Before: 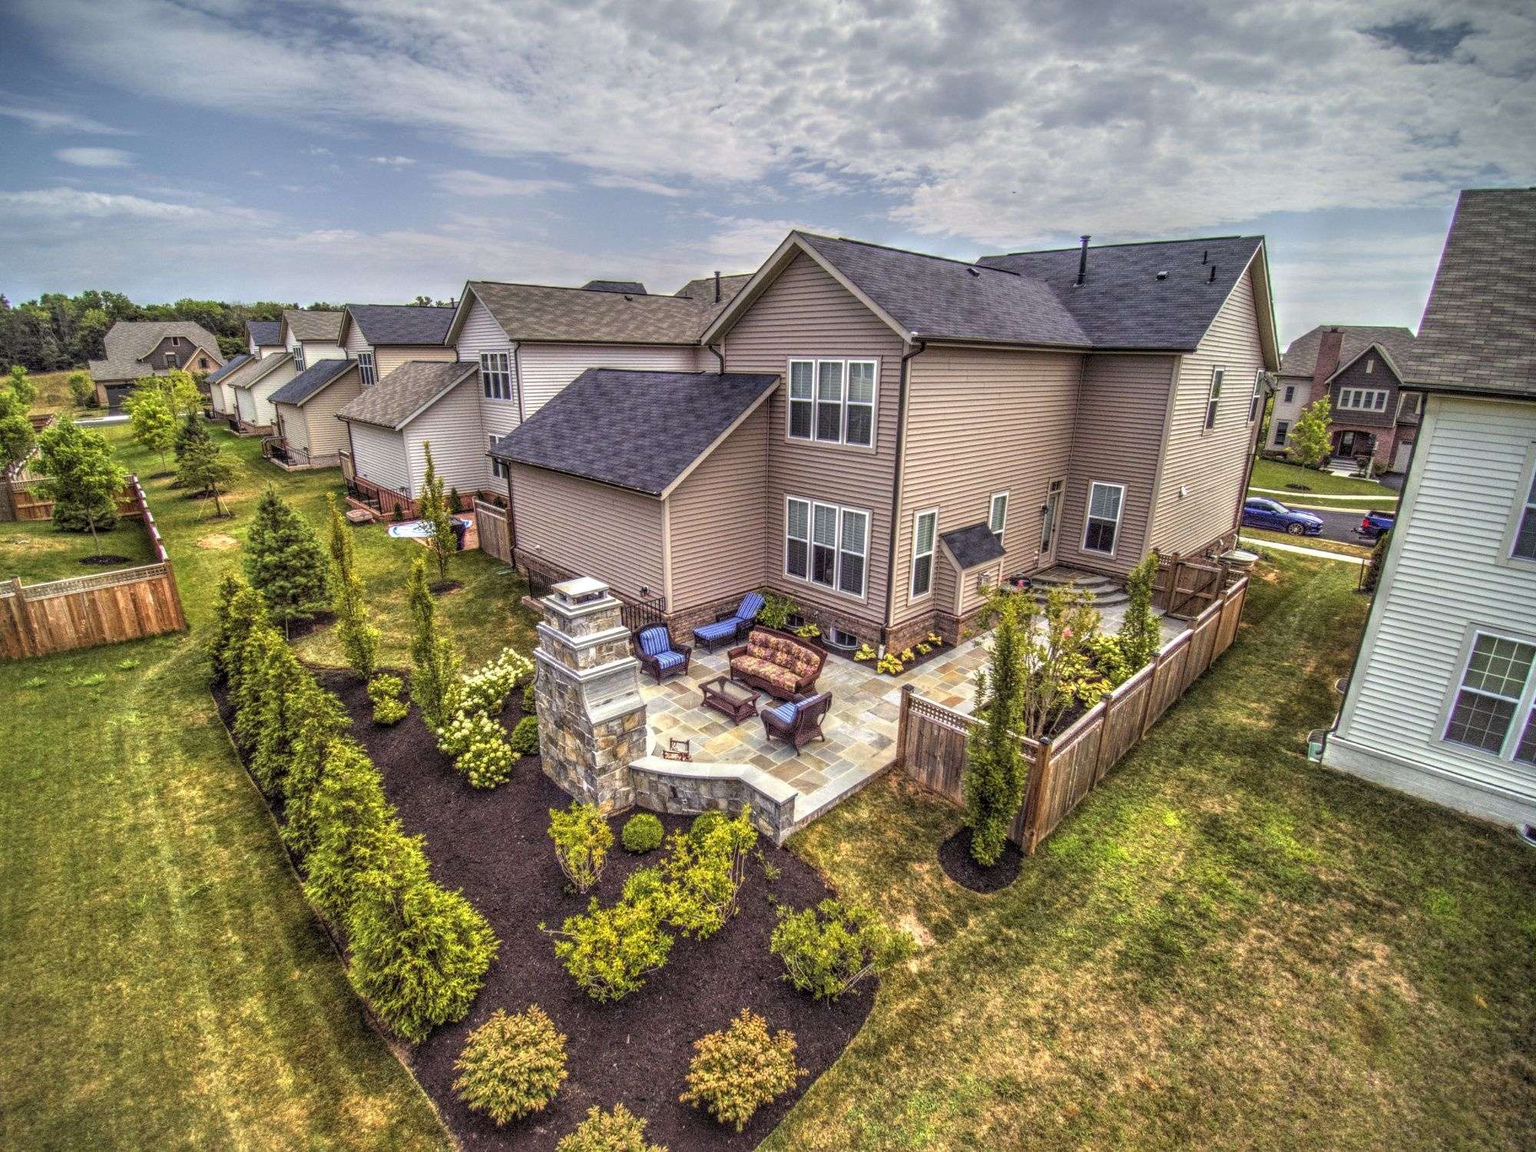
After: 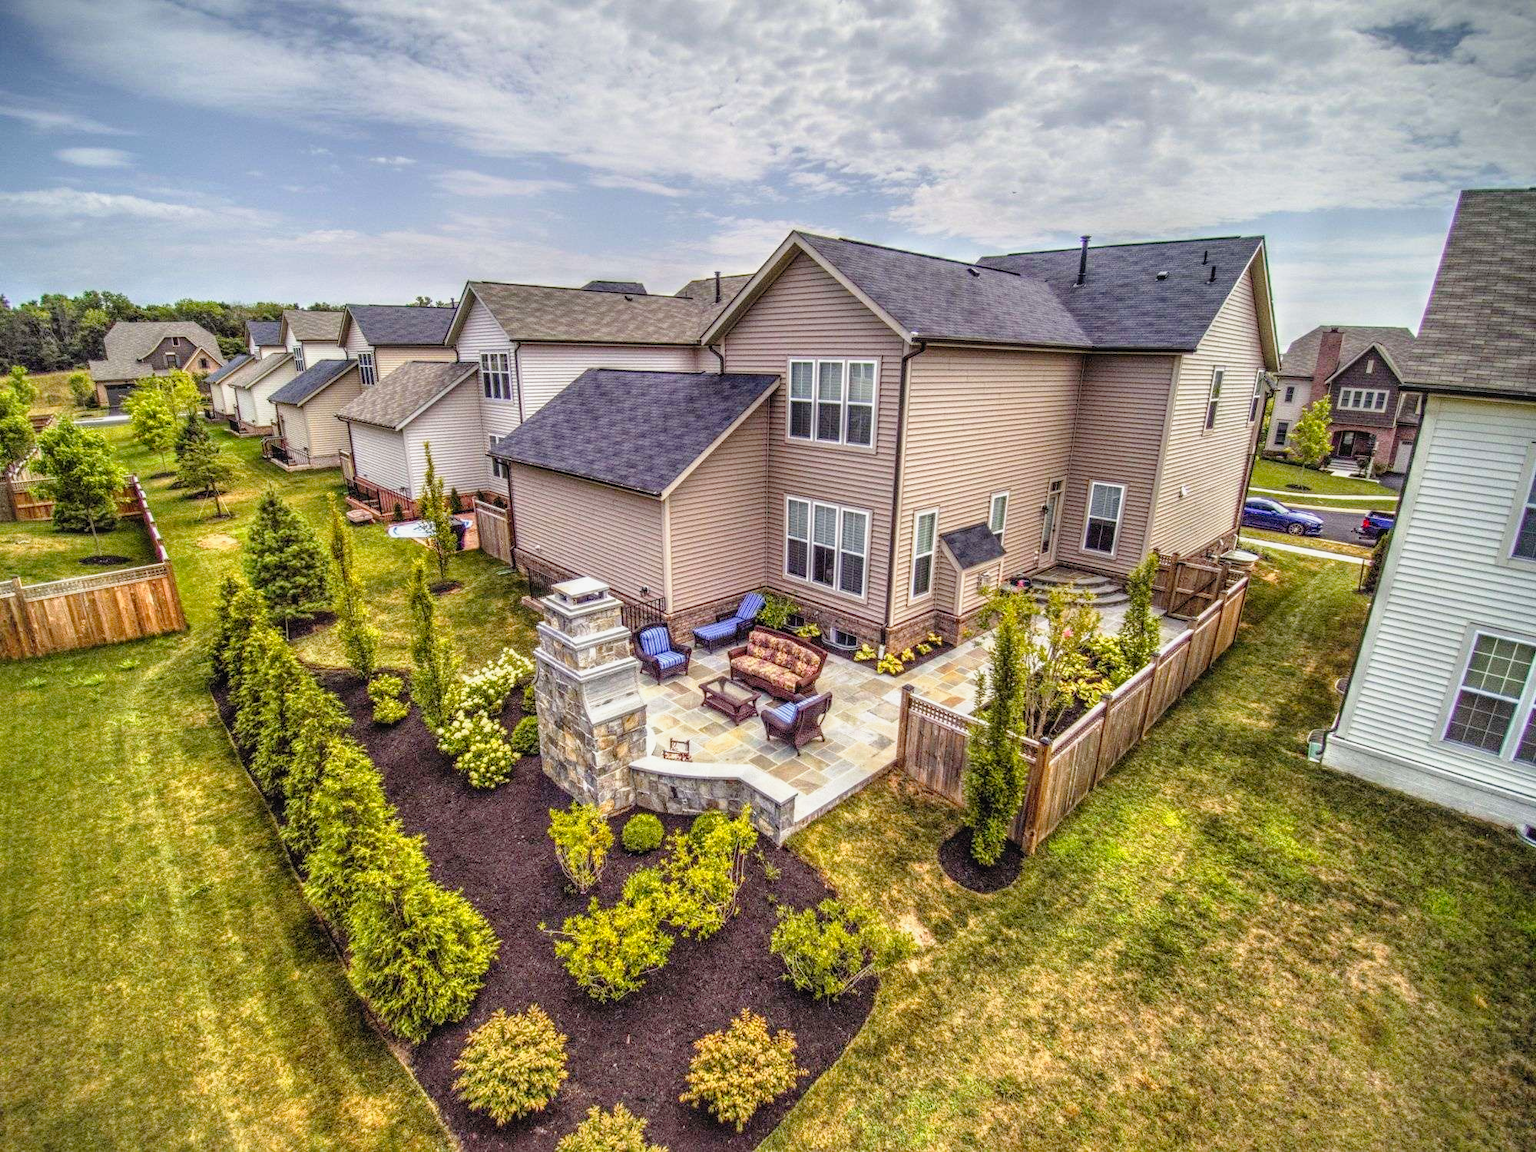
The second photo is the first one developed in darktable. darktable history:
tone curve: curves: ch0 [(0, 0.021) (0.049, 0.044) (0.152, 0.14) (0.328, 0.377) (0.473, 0.543) (0.641, 0.705) (0.85, 0.894) (1, 0.969)]; ch1 [(0, 0) (0.302, 0.331) (0.427, 0.433) (0.472, 0.47) (0.502, 0.503) (0.527, 0.521) (0.564, 0.58) (0.614, 0.626) (0.677, 0.701) (0.859, 0.885) (1, 1)]; ch2 [(0, 0) (0.33, 0.301) (0.447, 0.44) (0.487, 0.496) (0.502, 0.516) (0.535, 0.563) (0.565, 0.593) (0.618, 0.628) (1, 1)], preserve colors none
color balance rgb: perceptual saturation grading › global saturation 16.812%
